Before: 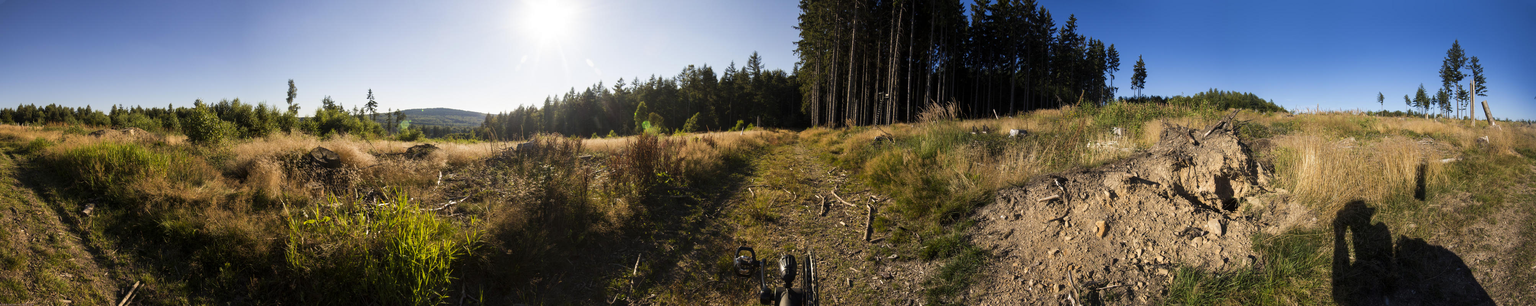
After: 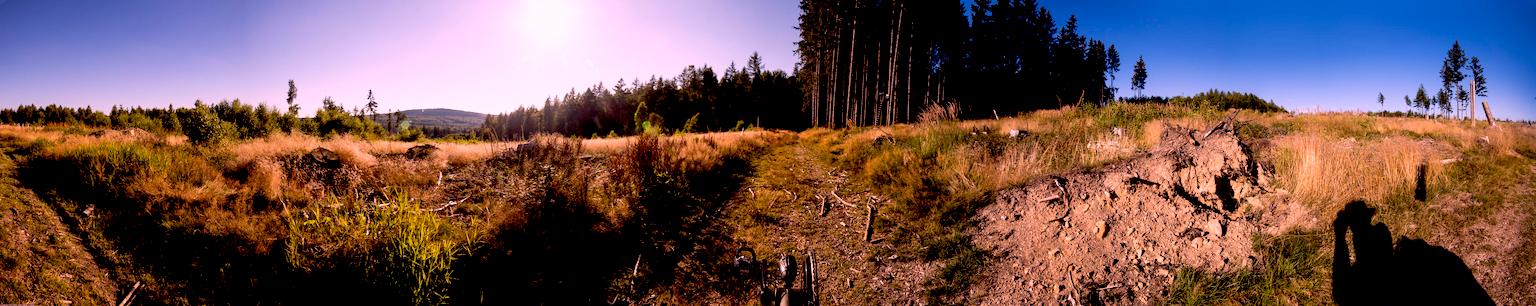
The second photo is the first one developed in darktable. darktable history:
white balance: red 1.188, blue 1.11
exposure: black level correction 0.029, exposure -0.073 EV, compensate highlight preservation false
